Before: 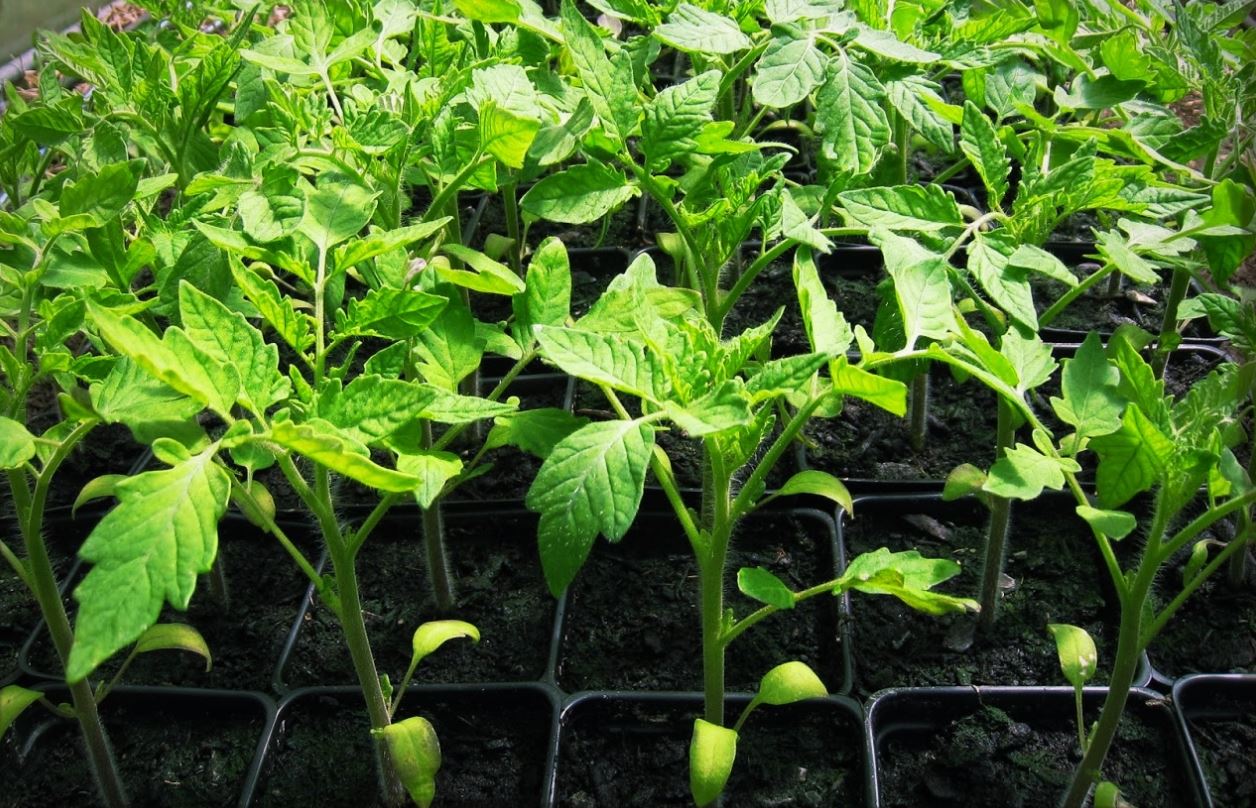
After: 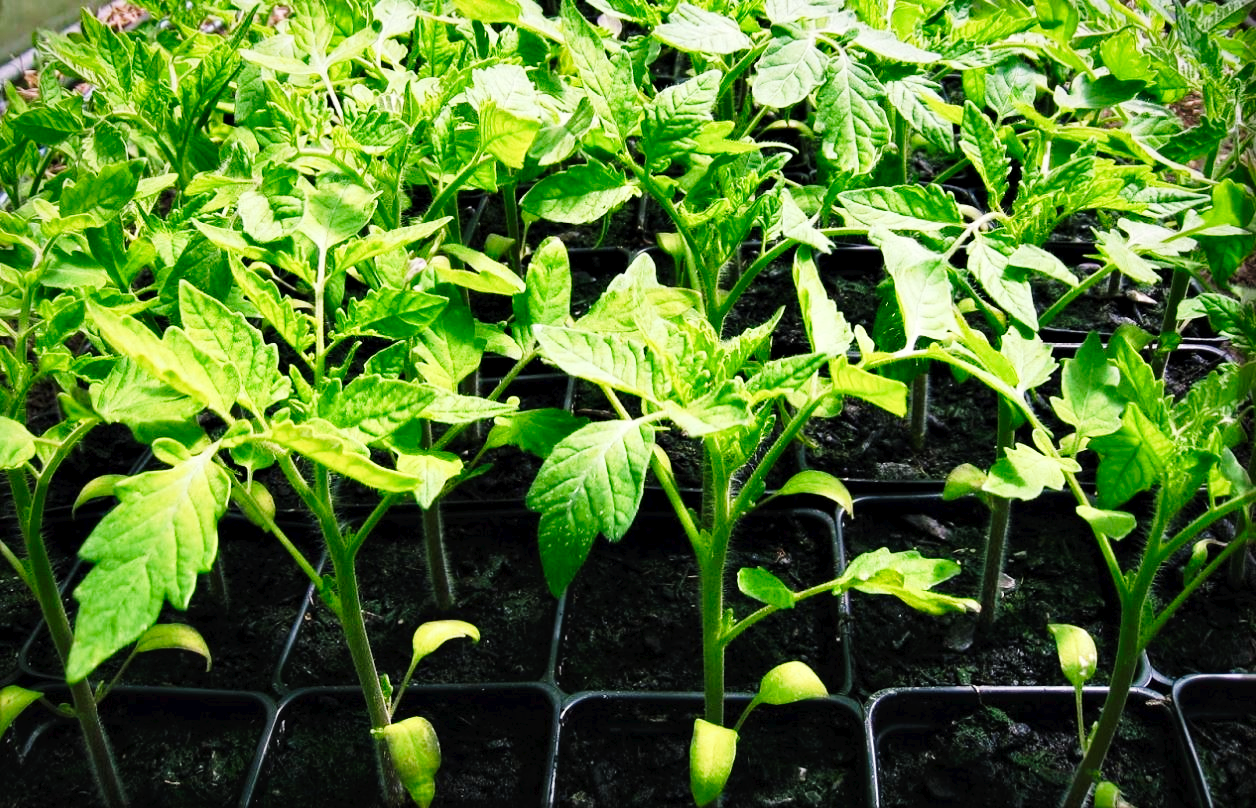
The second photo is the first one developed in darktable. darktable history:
tone curve: curves: ch0 [(0, 0) (0.003, 0.016) (0.011, 0.019) (0.025, 0.023) (0.044, 0.029) (0.069, 0.042) (0.1, 0.068) (0.136, 0.101) (0.177, 0.143) (0.224, 0.21) (0.277, 0.289) (0.335, 0.379) (0.399, 0.476) (0.468, 0.569) (0.543, 0.654) (0.623, 0.75) (0.709, 0.822) (0.801, 0.893) (0.898, 0.946) (1, 1)], preserve colors none
contrast equalizer: octaves 7, y [[0.6 ×6], [0.55 ×6], [0 ×6], [0 ×6], [0 ×6]], mix 0.3
